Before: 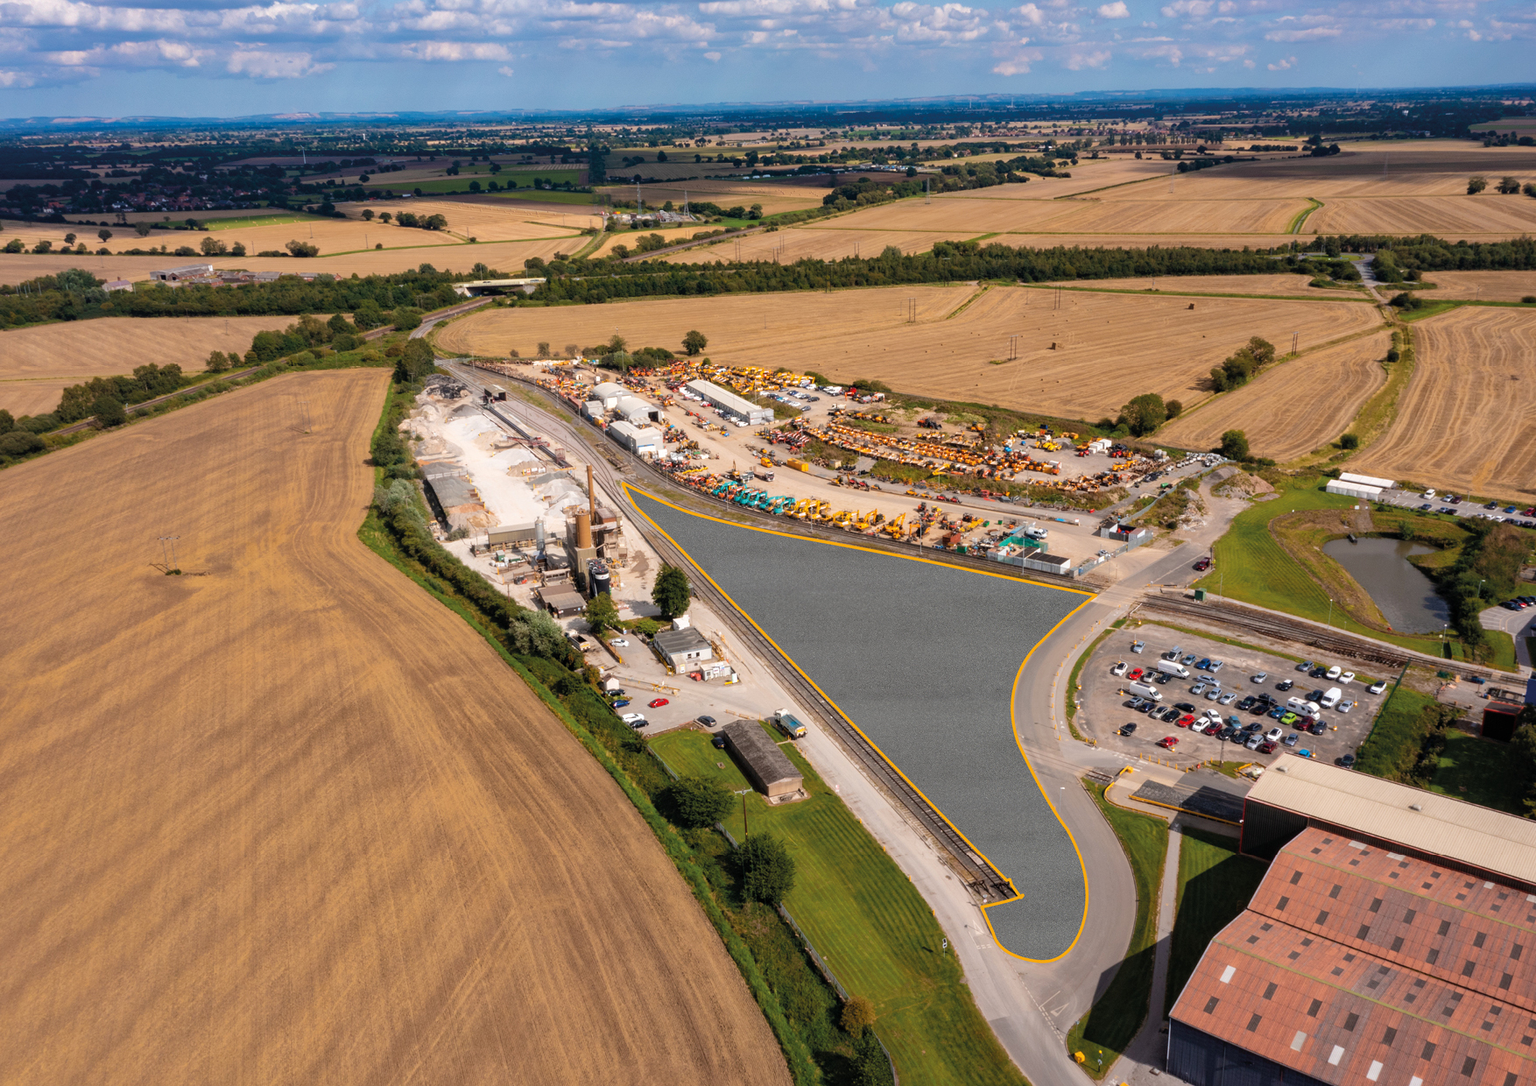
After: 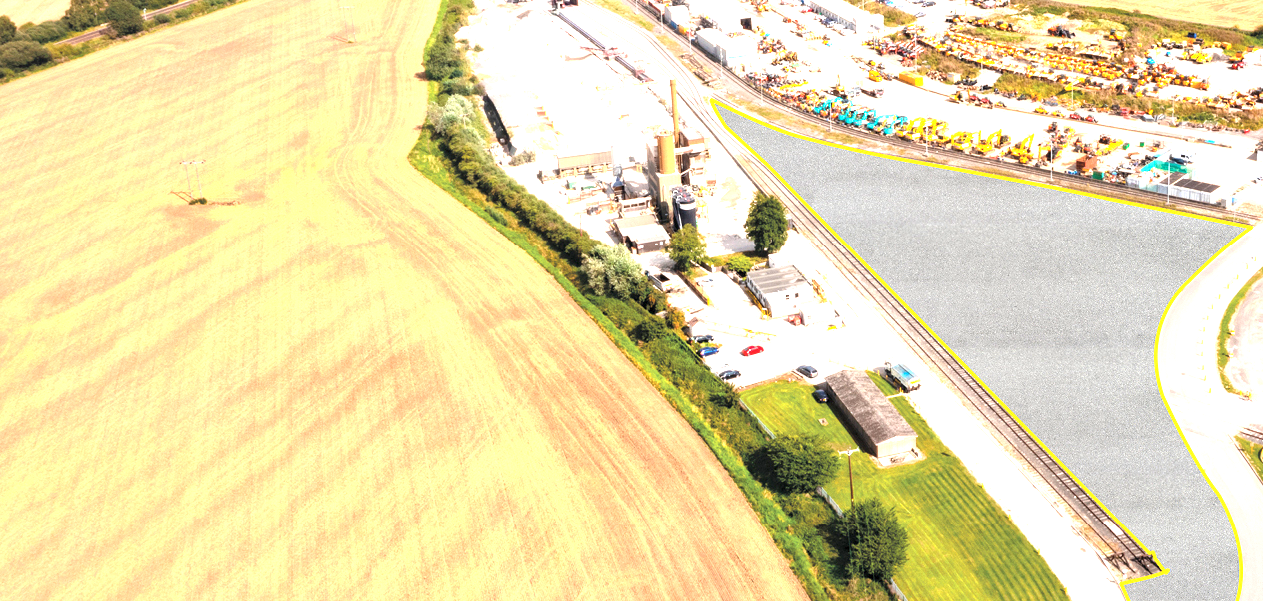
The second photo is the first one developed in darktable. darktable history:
exposure: exposure 2.003 EV, compensate highlight preservation false
crop: top 36.498%, right 27.964%, bottom 14.995%
